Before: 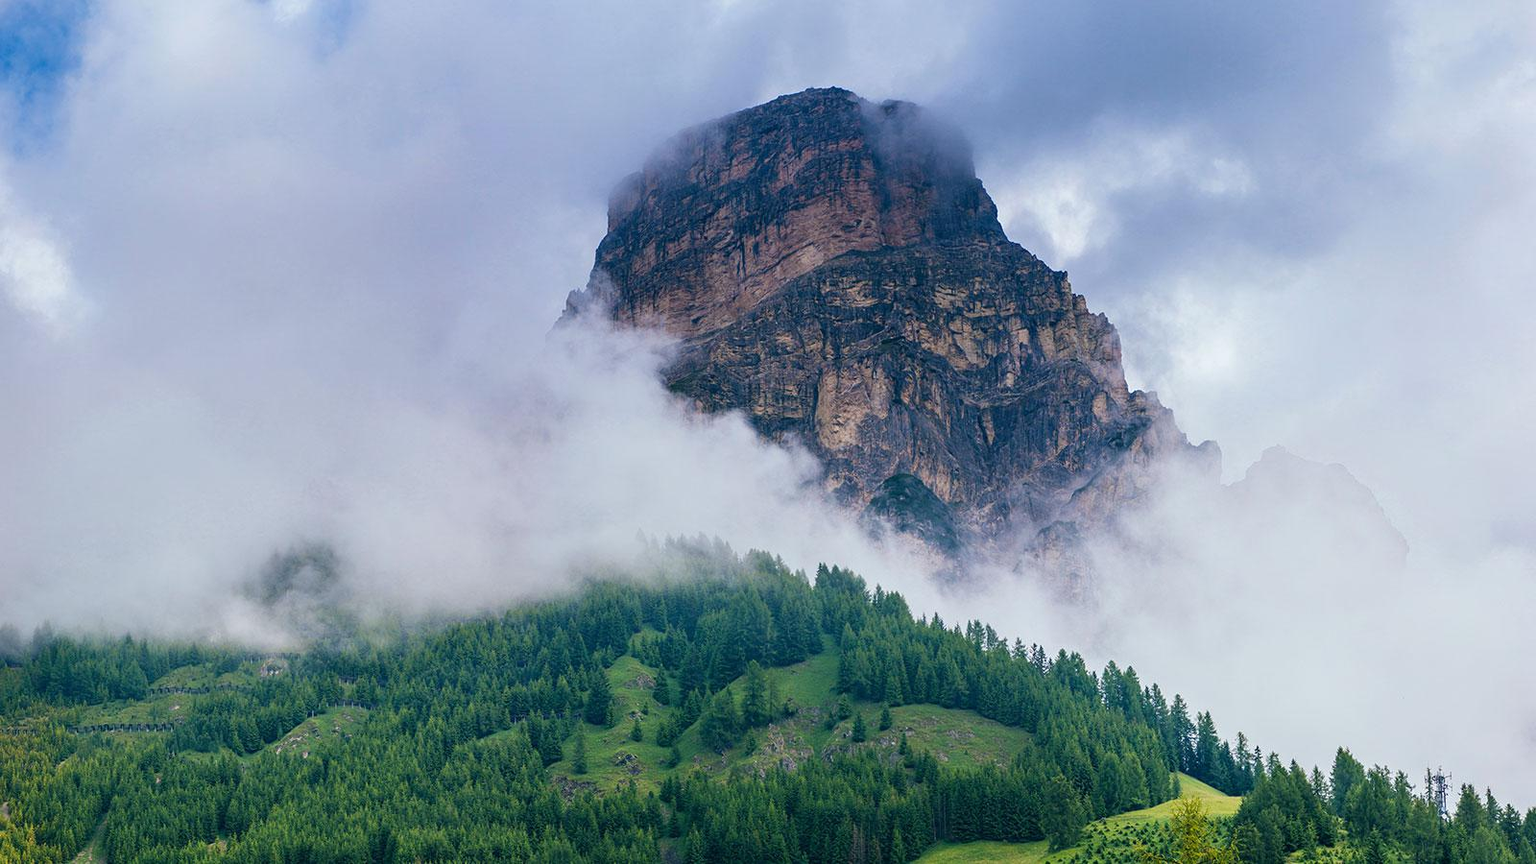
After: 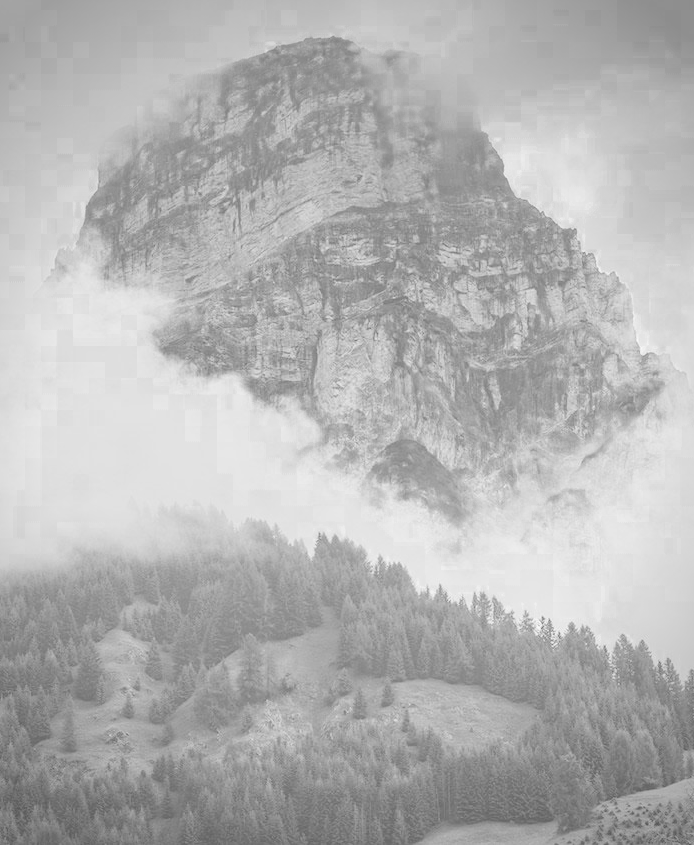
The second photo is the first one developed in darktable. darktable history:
vignetting: fall-off start 71.74%
tone equalizer: on, module defaults
crop: left 33.452%, top 6.025%, right 23.155%
color zones: curves: ch0 [(0.002, 0.589) (0.107, 0.484) (0.146, 0.249) (0.217, 0.352) (0.309, 0.525) (0.39, 0.404) (0.455, 0.169) (0.597, 0.055) (0.724, 0.212) (0.775, 0.691) (0.869, 0.571) (1, 0.587)]; ch1 [(0, 0) (0.143, 0) (0.286, 0) (0.429, 0) (0.571, 0) (0.714, 0) (0.857, 0)]
exposure: exposure 0.566 EV, compensate highlight preservation false
contrast brightness saturation: contrast -0.32, brightness 0.75, saturation -0.78
